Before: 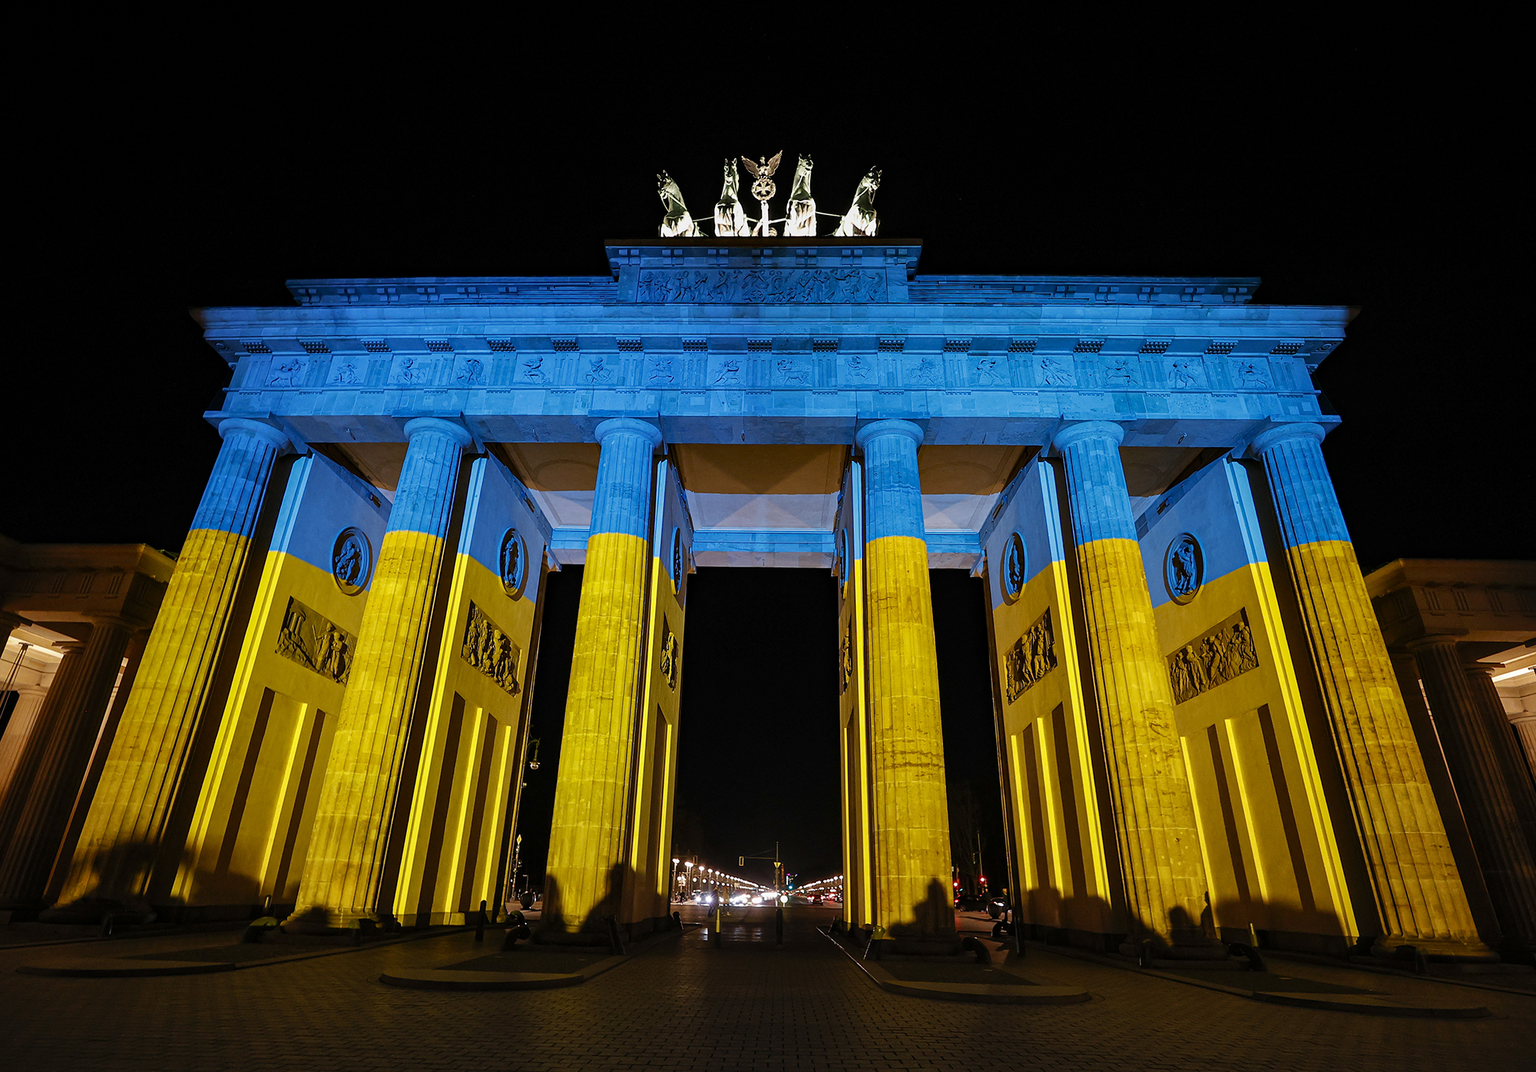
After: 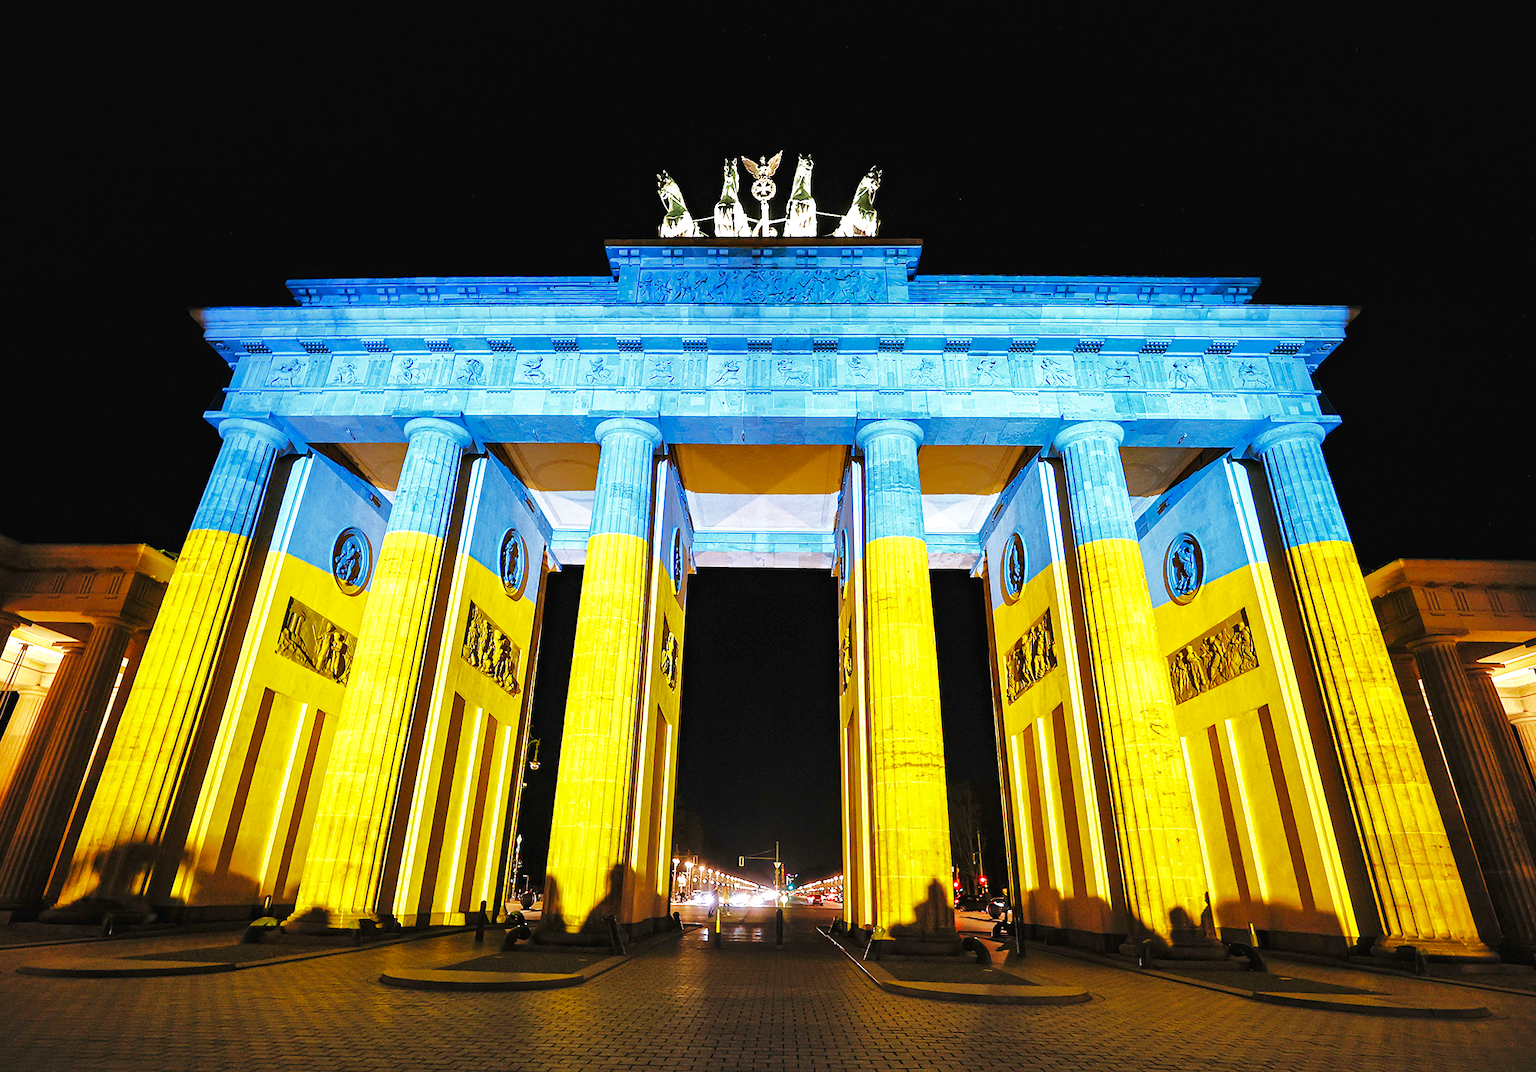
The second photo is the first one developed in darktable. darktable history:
exposure: black level correction 0, exposure 1.2 EV, compensate exposure bias true, compensate highlight preservation false
base curve: curves: ch0 [(0, 0.003) (0.001, 0.002) (0.006, 0.004) (0.02, 0.022) (0.048, 0.086) (0.094, 0.234) (0.162, 0.431) (0.258, 0.629) (0.385, 0.8) (0.548, 0.918) (0.751, 0.988) (1, 1)], preserve colors none
shadows and highlights: shadows 40.14, highlights -59.86
